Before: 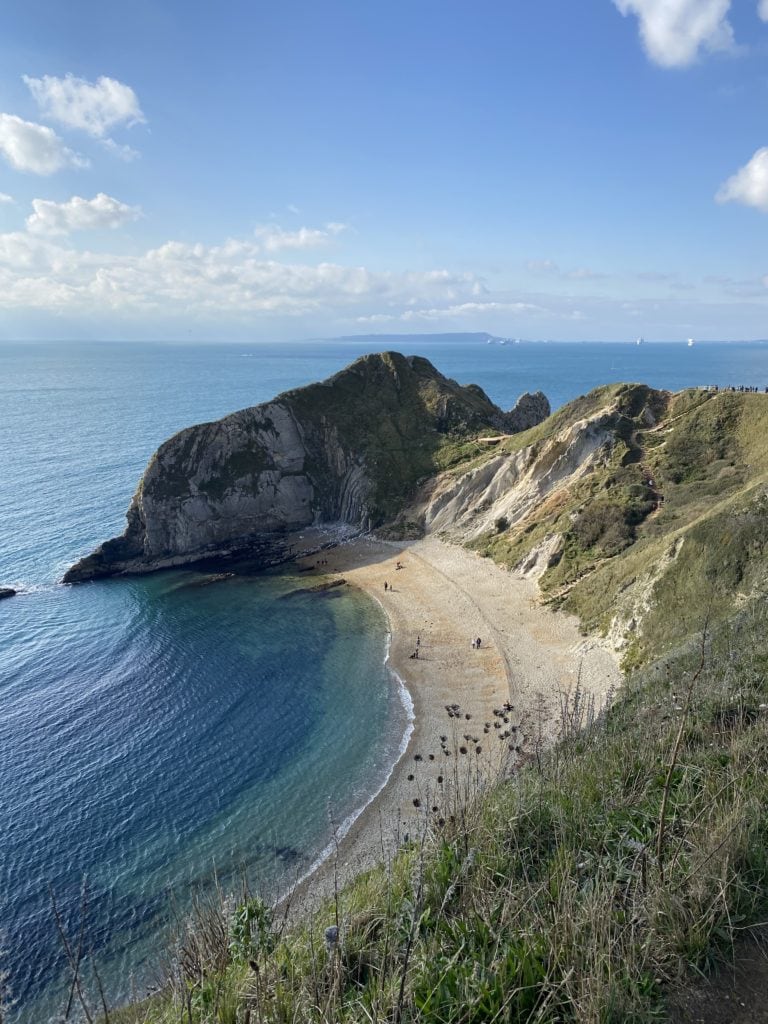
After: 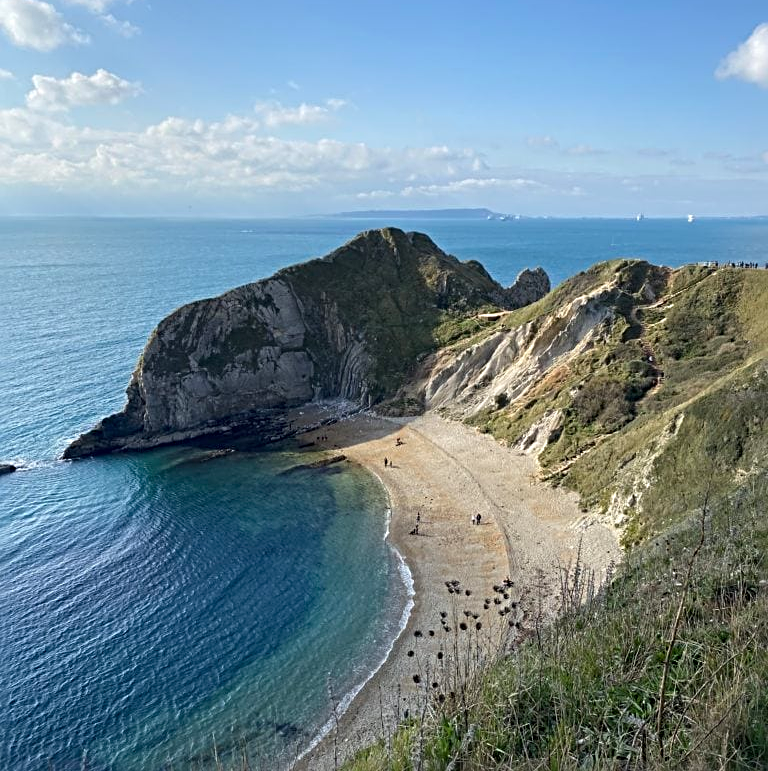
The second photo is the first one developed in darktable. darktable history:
sharpen: radius 3.997
crop and rotate: top 12.192%, bottom 12.495%
